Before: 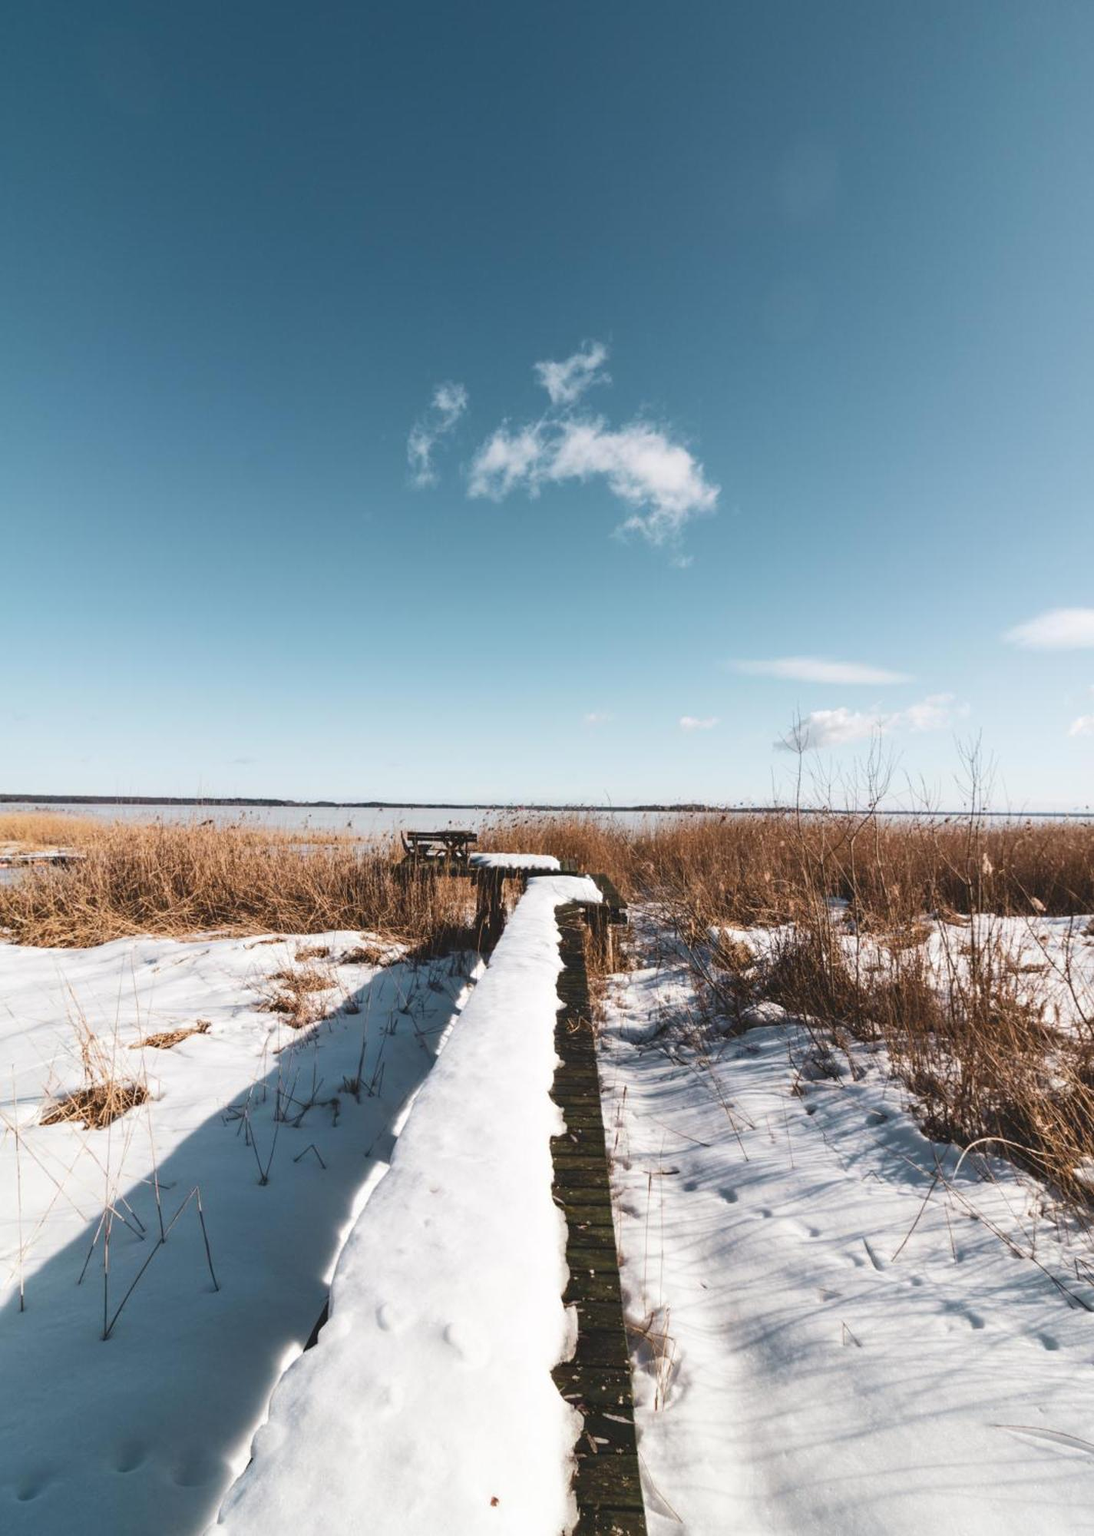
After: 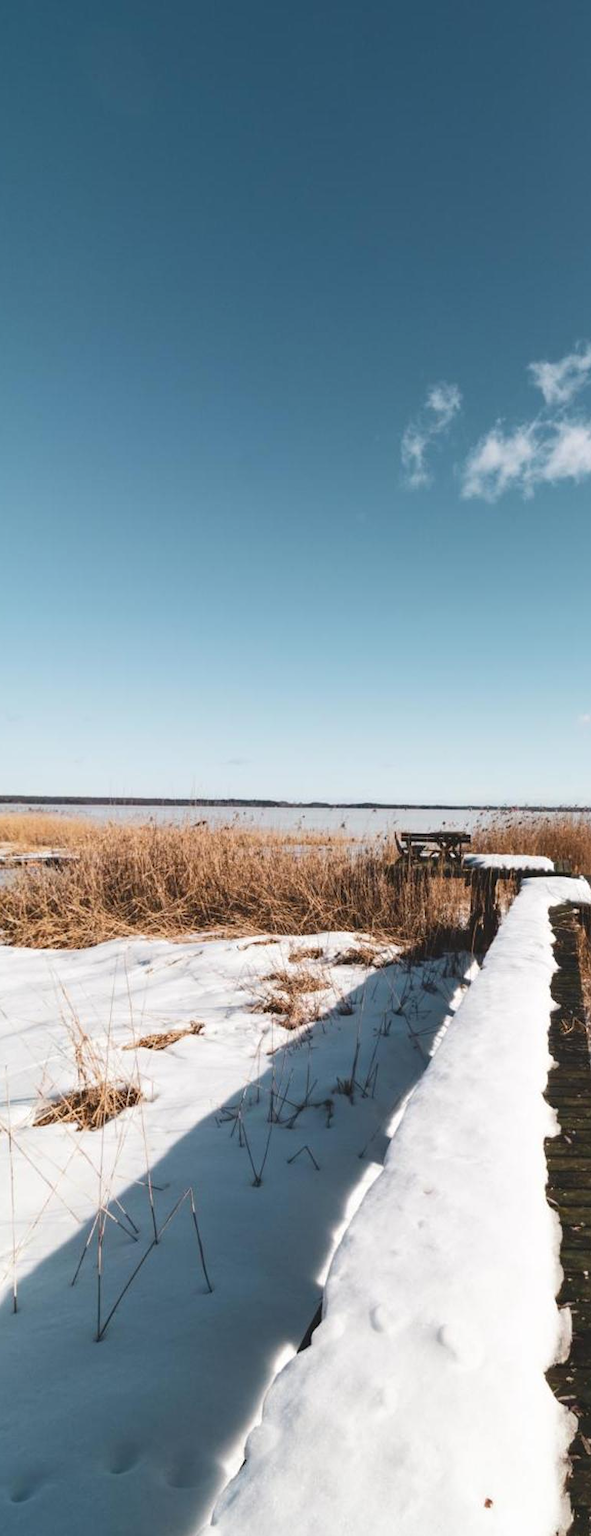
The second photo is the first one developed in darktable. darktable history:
crop: left 0.646%, right 45.277%, bottom 0.09%
tone equalizer: on, module defaults
